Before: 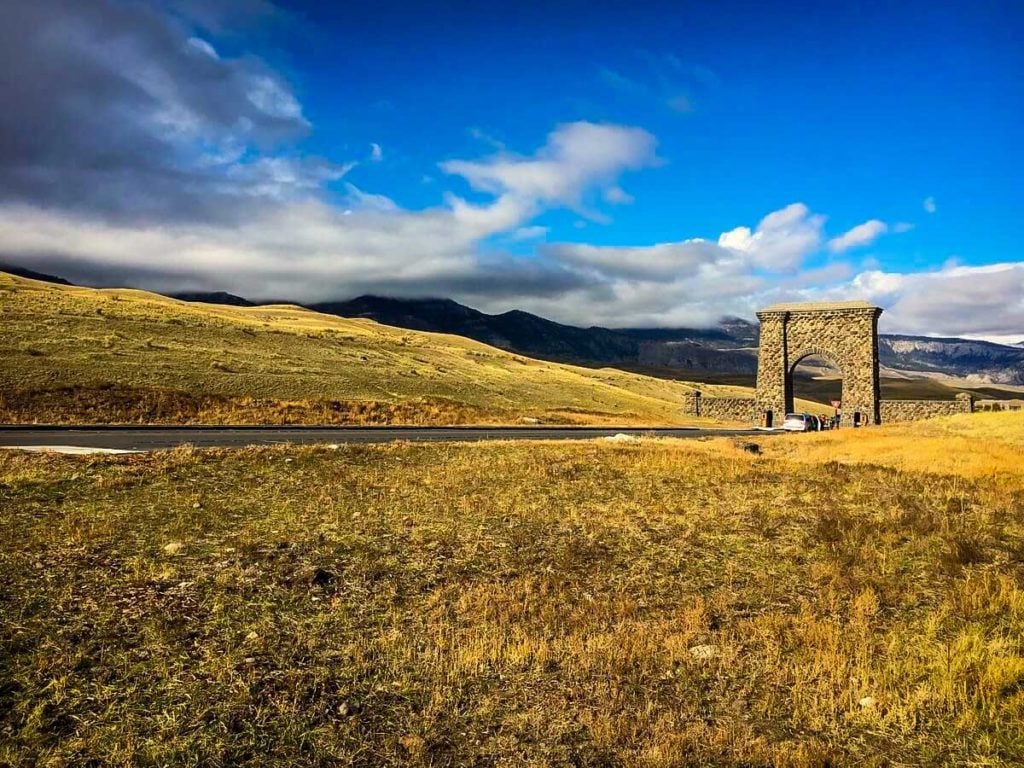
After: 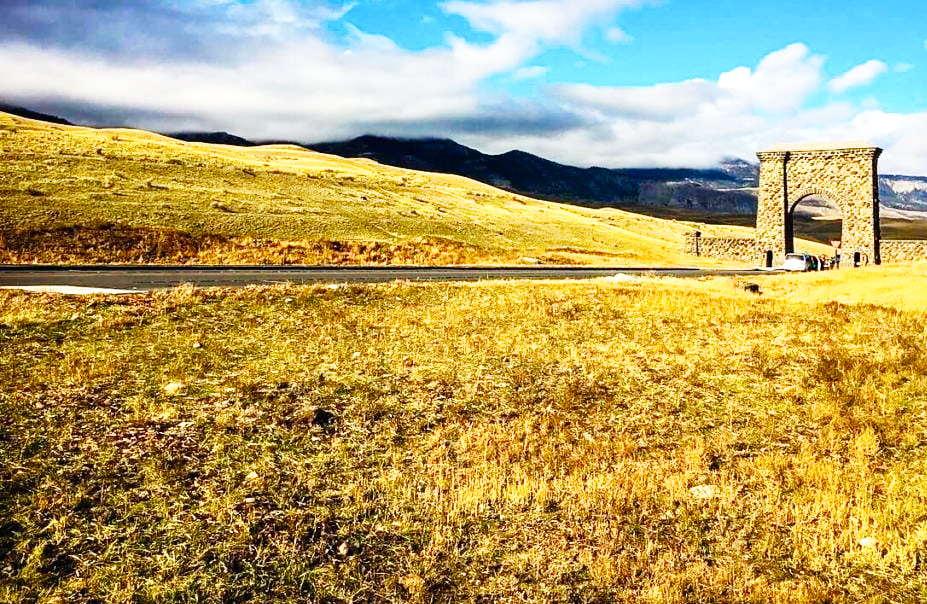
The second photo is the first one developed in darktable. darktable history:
base curve: curves: ch0 [(0, 0.003) (0.001, 0.002) (0.006, 0.004) (0.02, 0.022) (0.048, 0.086) (0.094, 0.234) (0.162, 0.431) (0.258, 0.629) (0.385, 0.8) (0.548, 0.918) (0.751, 0.988) (1, 1)], preserve colors none
crop: top 20.916%, right 9.437%, bottom 0.316%
